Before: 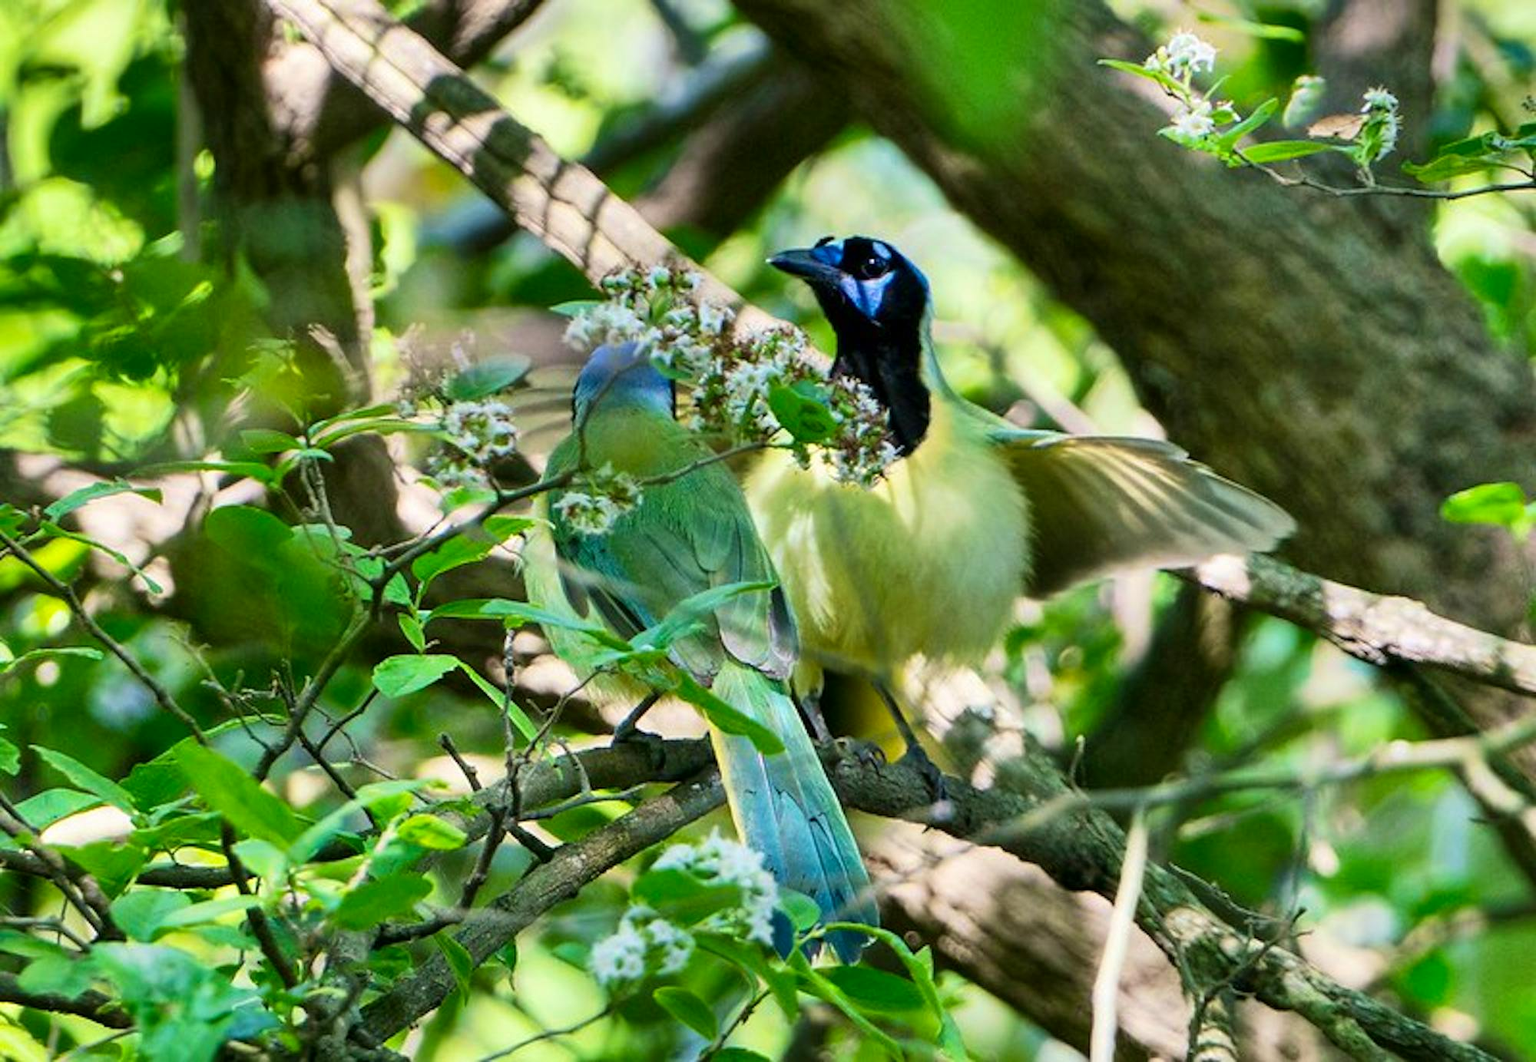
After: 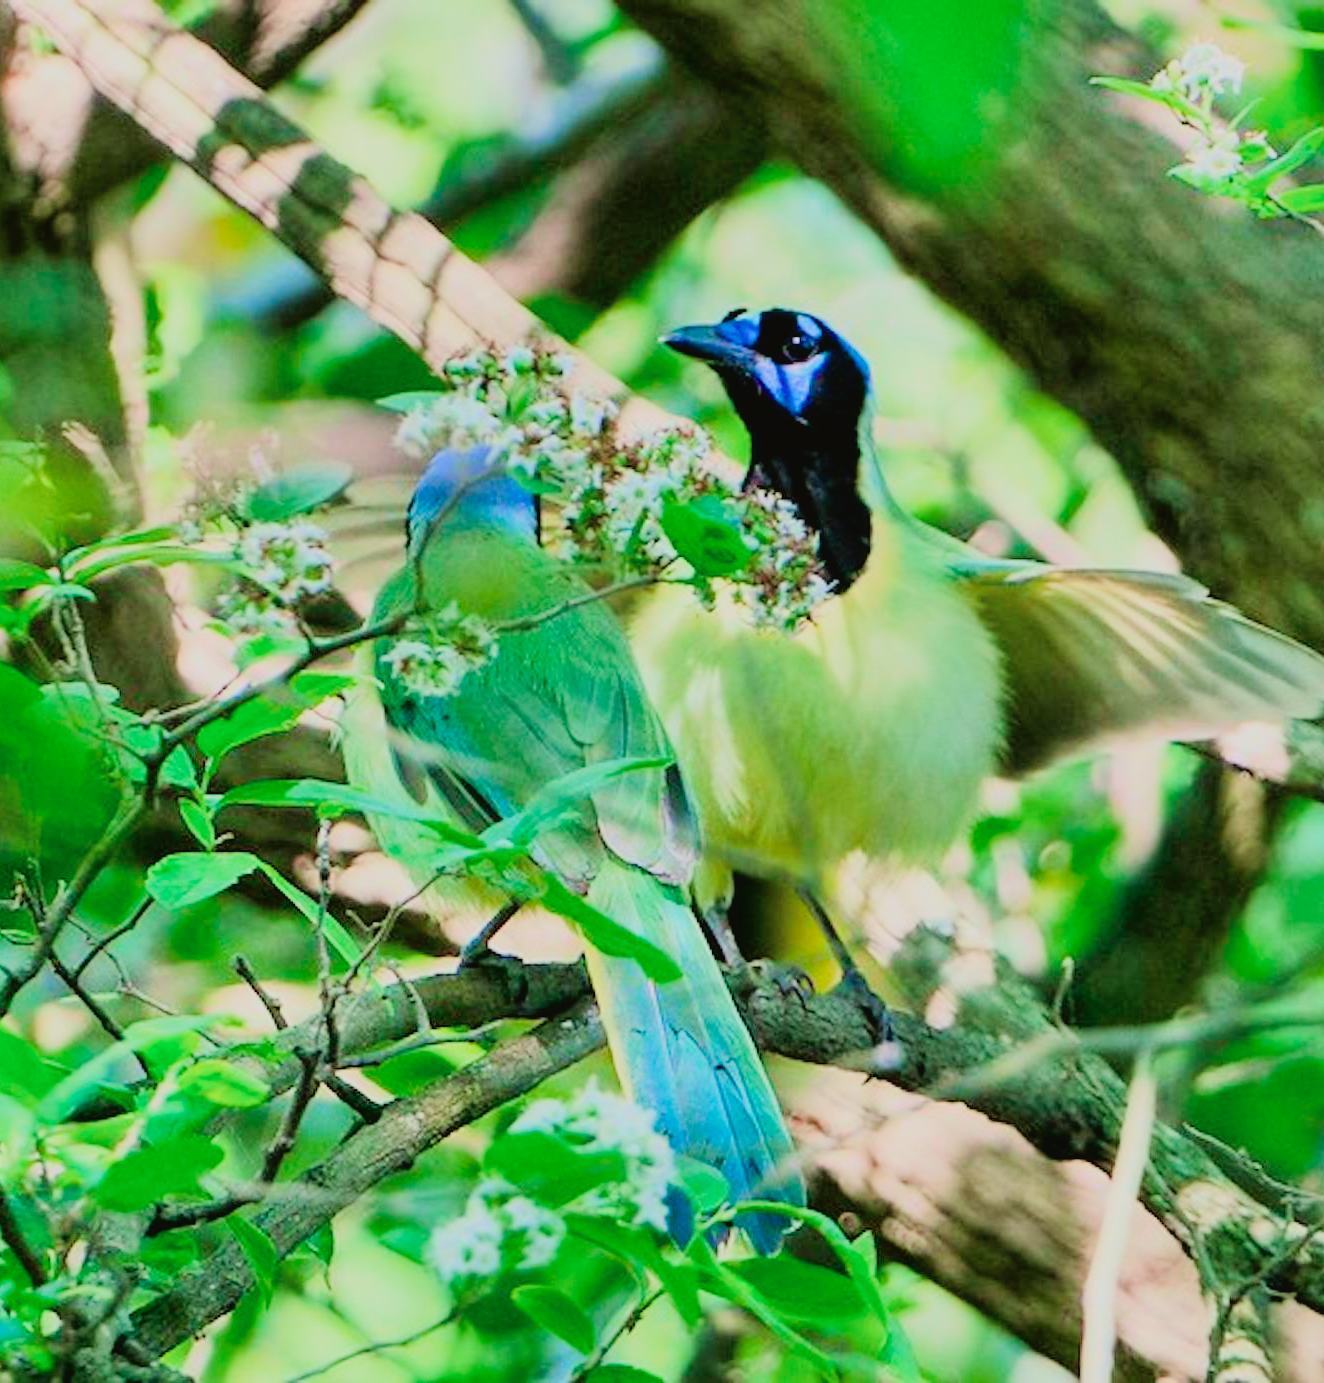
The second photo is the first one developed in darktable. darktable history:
contrast brightness saturation: contrast -0.098, brightness 0.043, saturation 0.083
crop: left 16.979%, right 16.806%
tone curve: curves: ch0 [(0, 0) (0.059, 0.027) (0.162, 0.125) (0.304, 0.279) (0.547, 0.532) (0.828, 0.815) (1, 0.983)]; ch1 [(0, 0) (0.23, 0.166) (0.34, 0.298) (0.371, 0.334) (0.435, 0.413) (0.477, 0.469) (0.499, 0.498) (0.529, 0.544) (0.559, 0.587) (0.743, 0.798) (1, 1)]; ch2 [(0, 0) (0.431, 0.414) (0.498, 0.503) (0.524, 0.531) (0.568, 0.567) (0.6, 0.597) (0.643, 0.631) (0.74, 0.721) (1, 1)], color space Lab, independent channels, preserve colors none
filmic rgb: black relative exposure -6.92 EV, white relative exposure 5.67 EV, threshold 5.96 EV, hardness 2.86, enable highlight reconstruction true
exposure: black level correction 0, exposure 1.095 EV, compensate highlight preservation false
